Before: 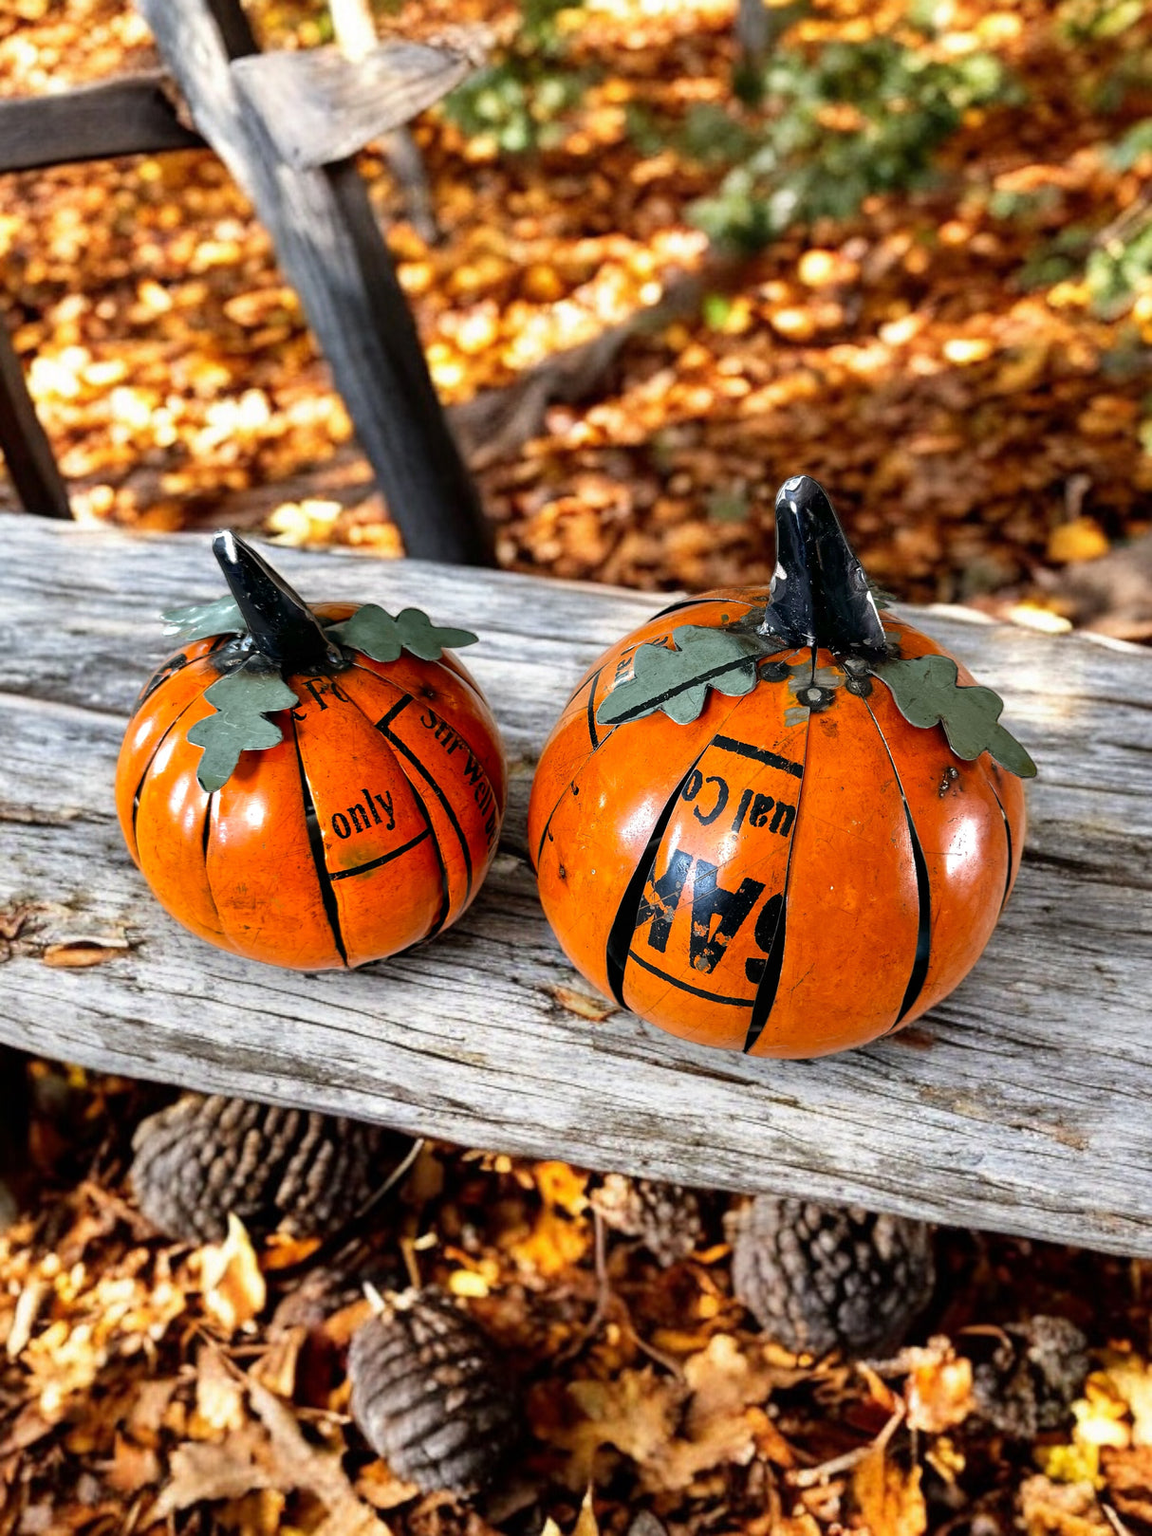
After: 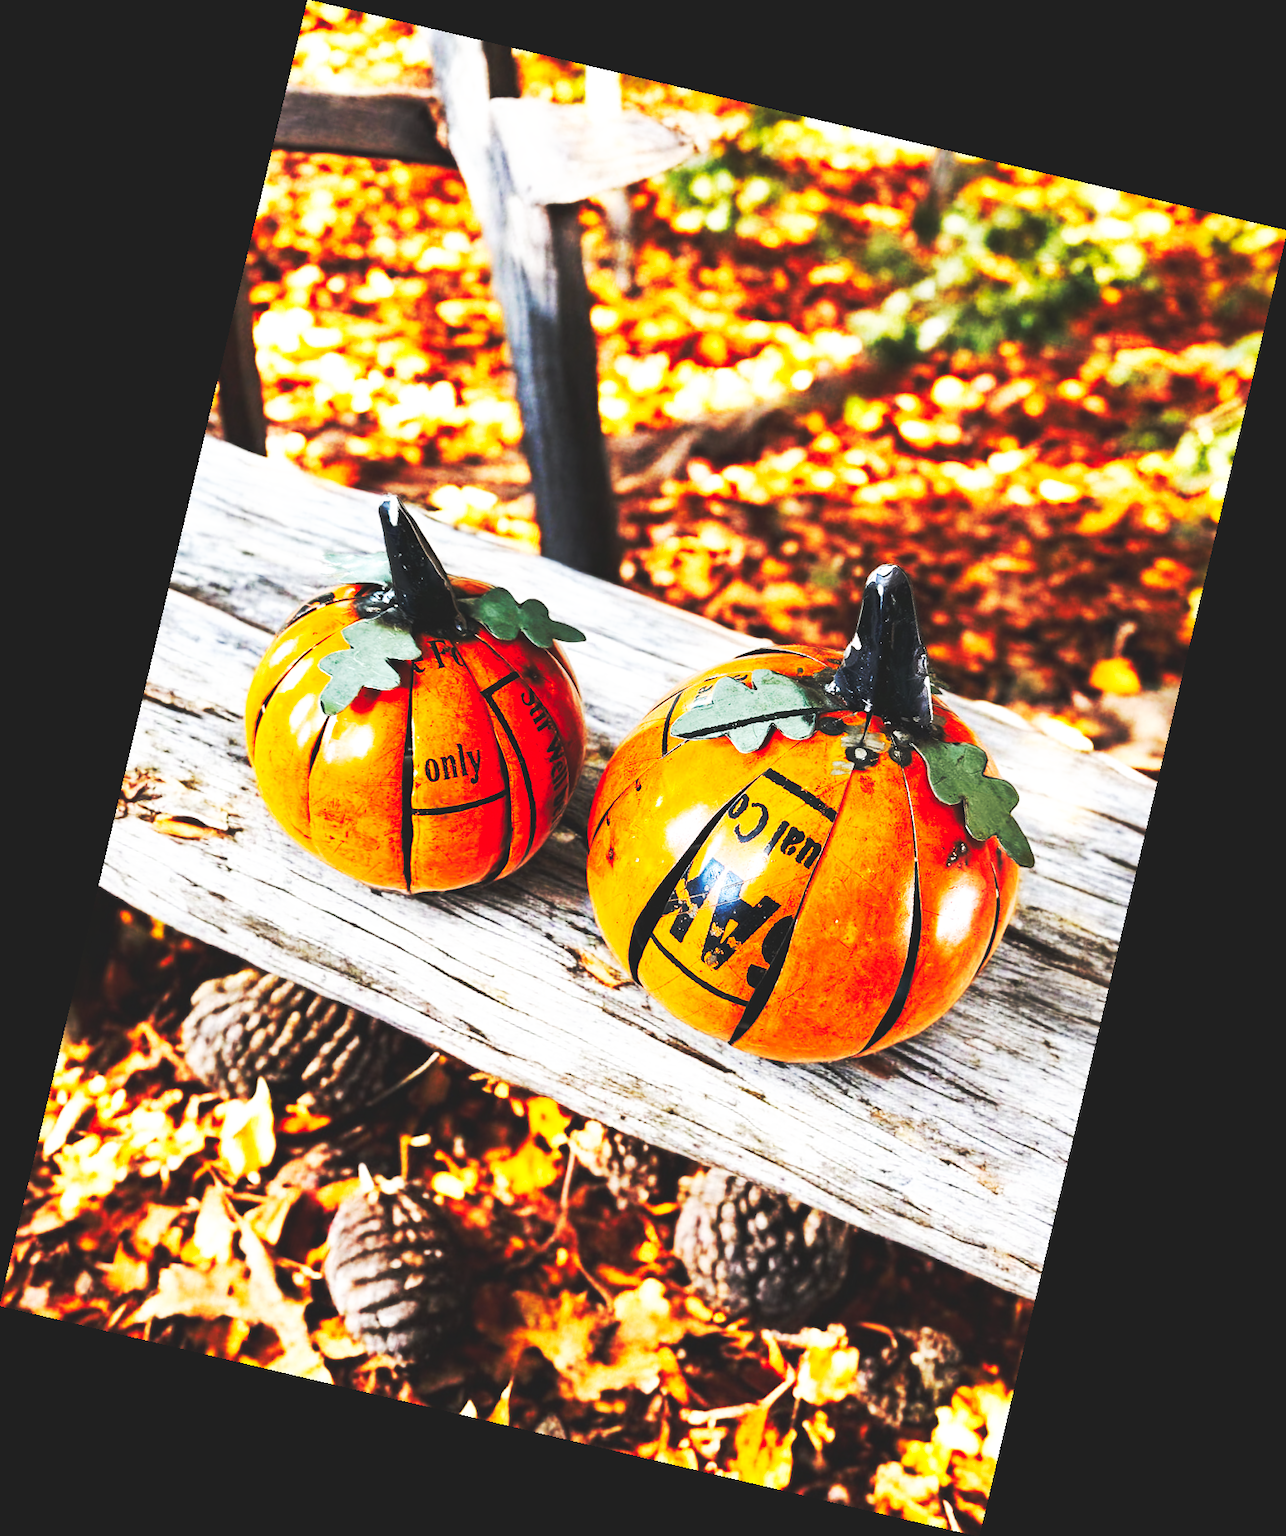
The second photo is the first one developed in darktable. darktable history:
base curve: curves: ch0 [(0, 0.015) (0.085, 0.116) (0.134, 0.298) (0.19, 0.545) (0.296, 0.764) (0.599, 0.982) (1, 1)], preserve colors none
rotate and perspective: rotation 13.27°, automatic cropping off
